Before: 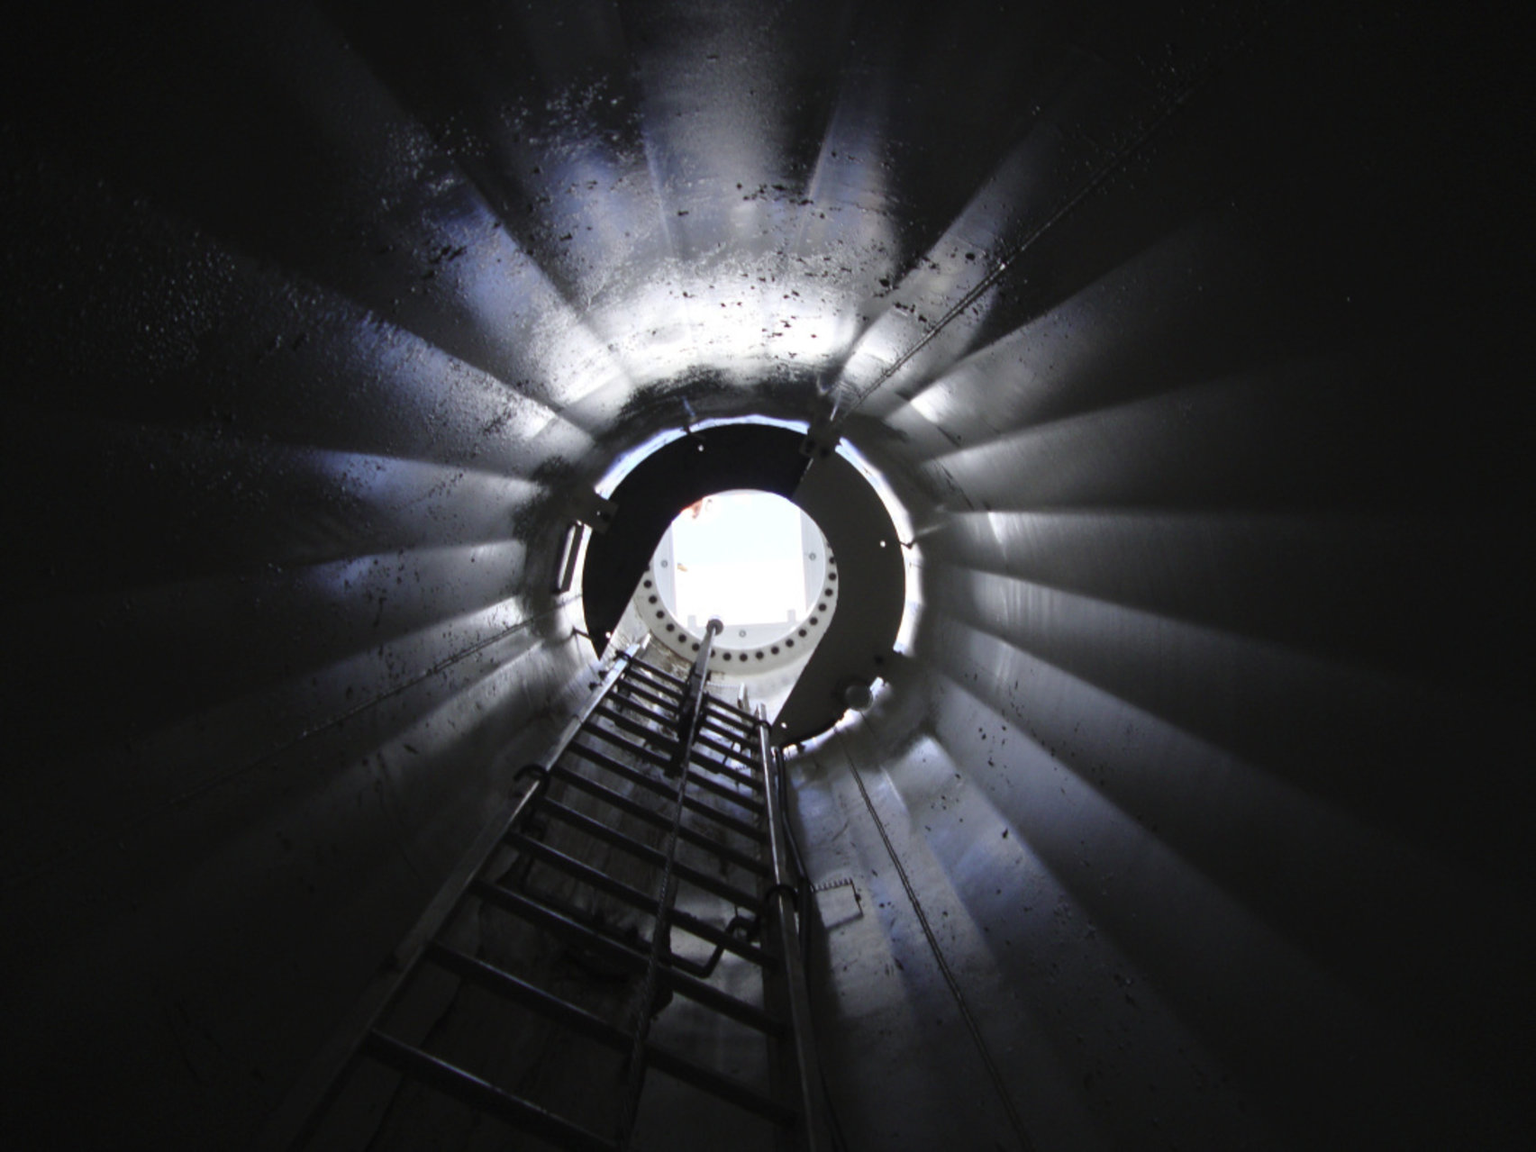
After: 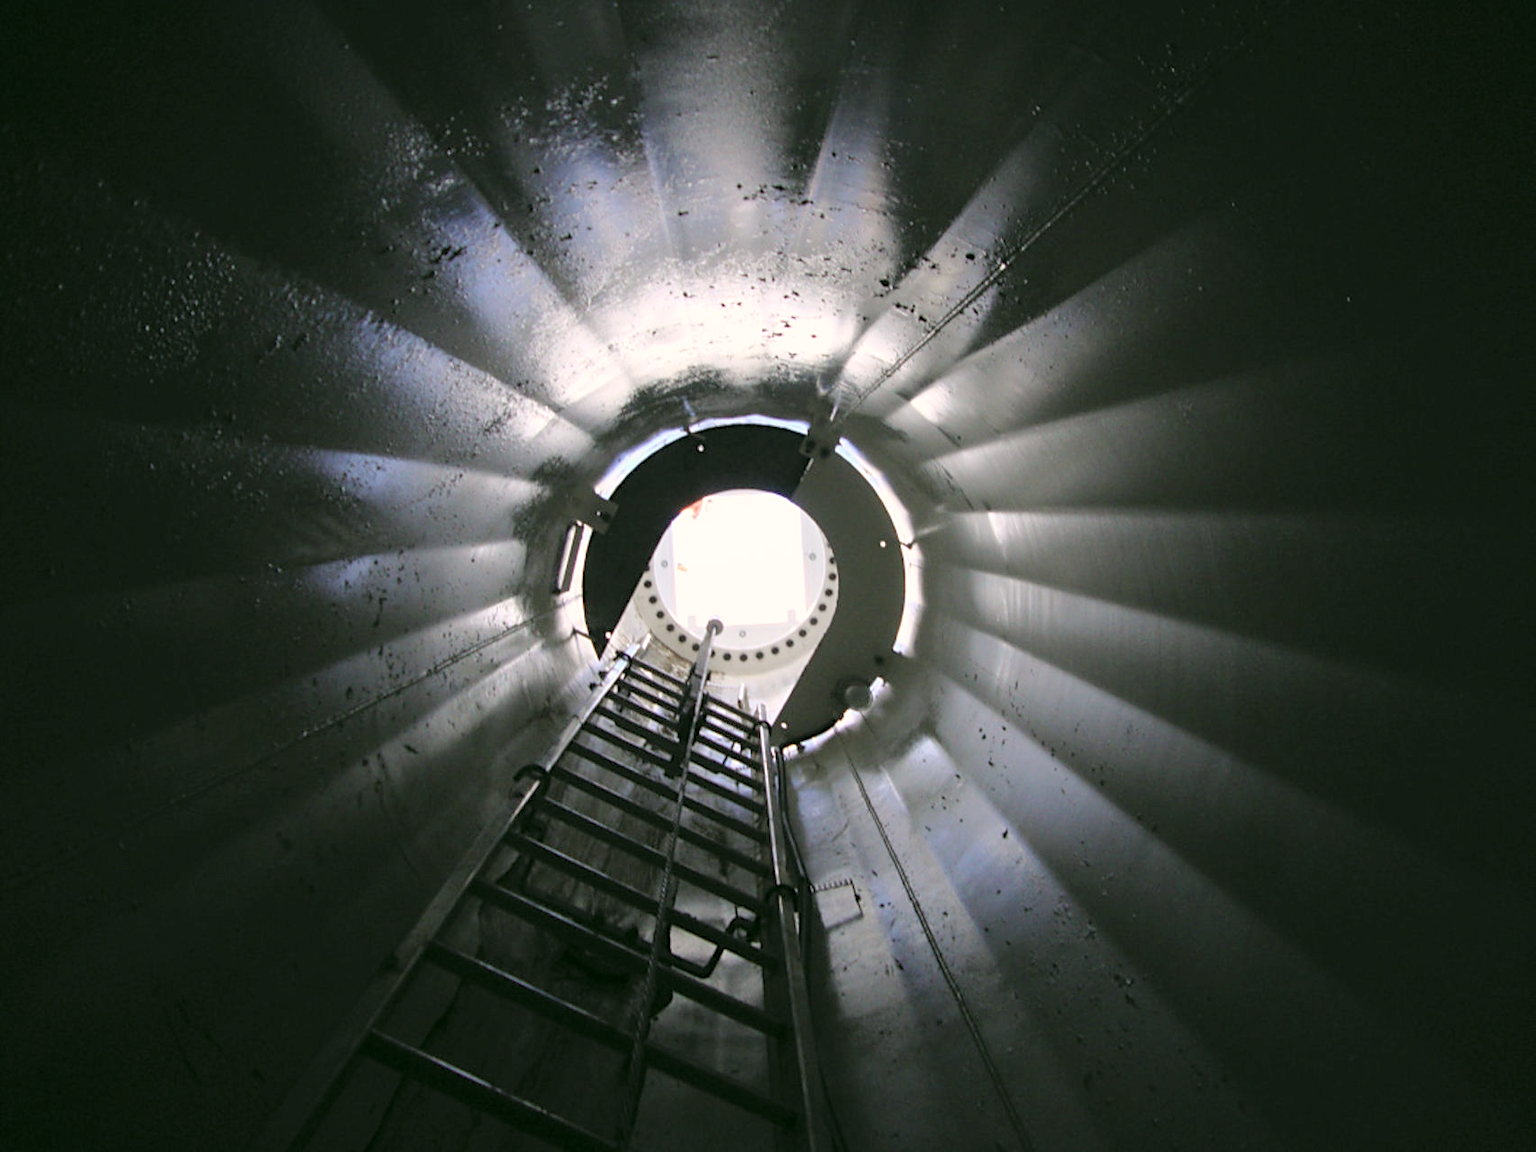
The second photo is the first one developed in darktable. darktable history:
sharpen: on, module defaults
color correction: highlights a* 4.6, highlights b* 4.99, shadows a* -7.14, shadows b* 4.89
contrast brightness saturation: brightness 0.287
